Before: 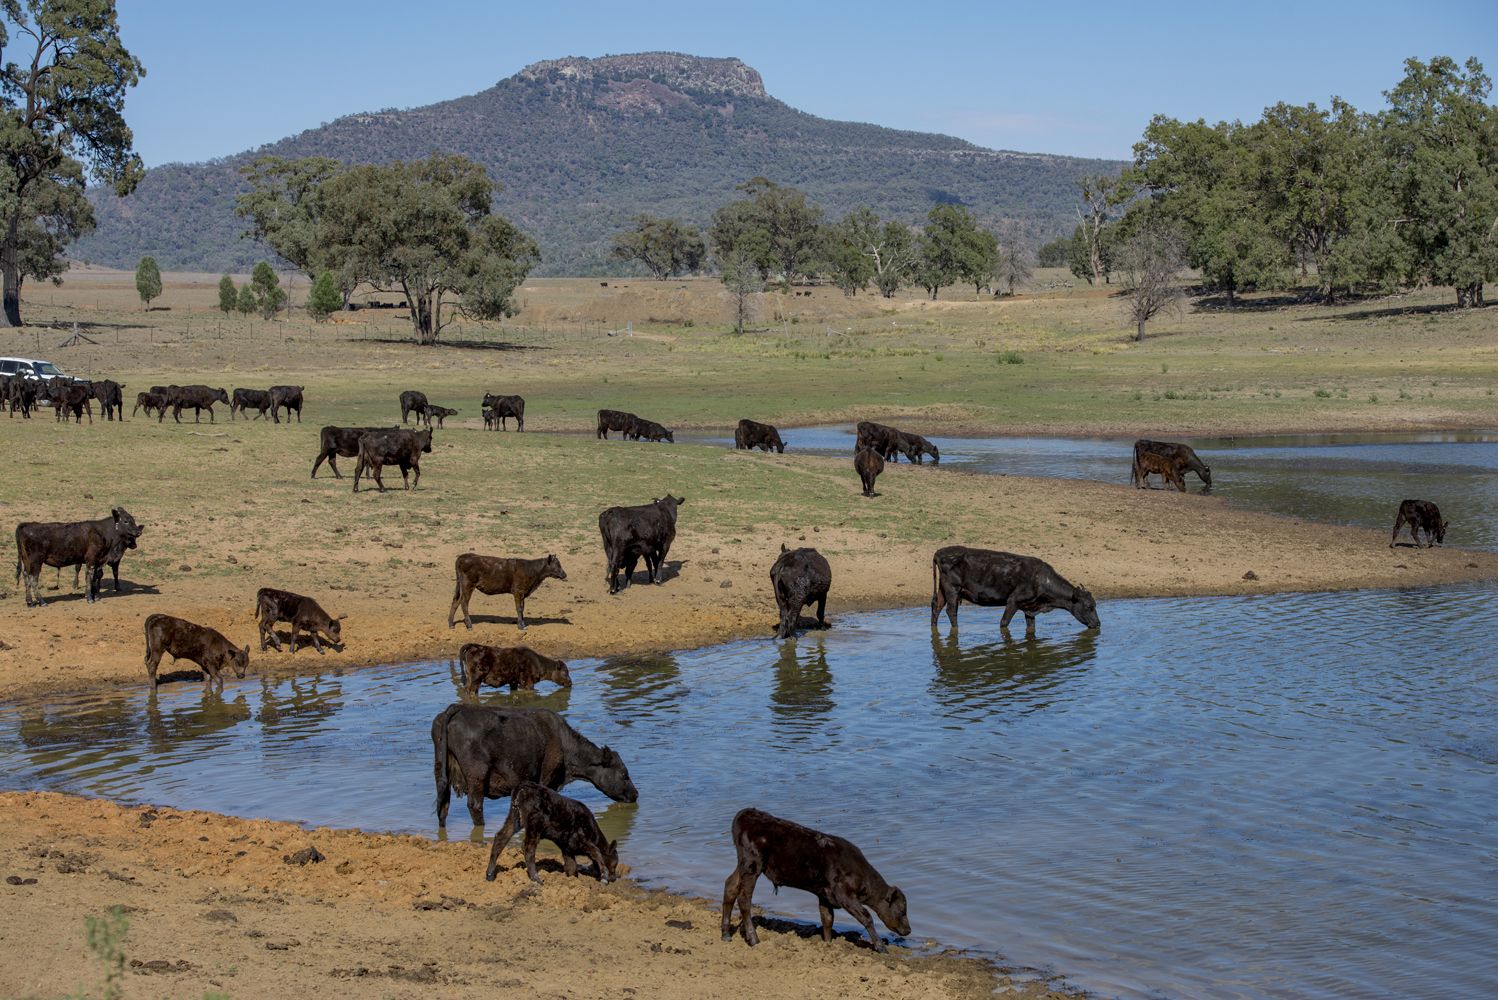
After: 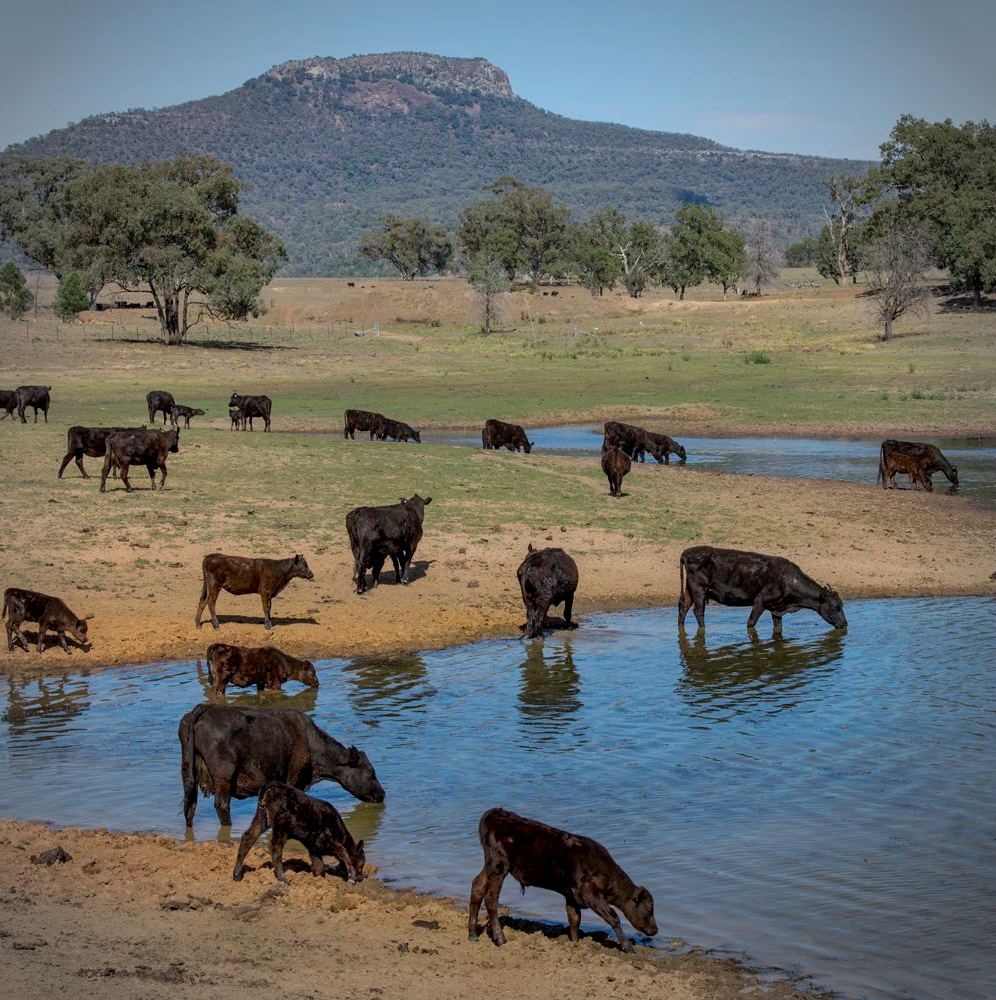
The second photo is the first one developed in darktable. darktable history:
crop: left 16.899%, right 16.556%
vignetting: on, module defaults
